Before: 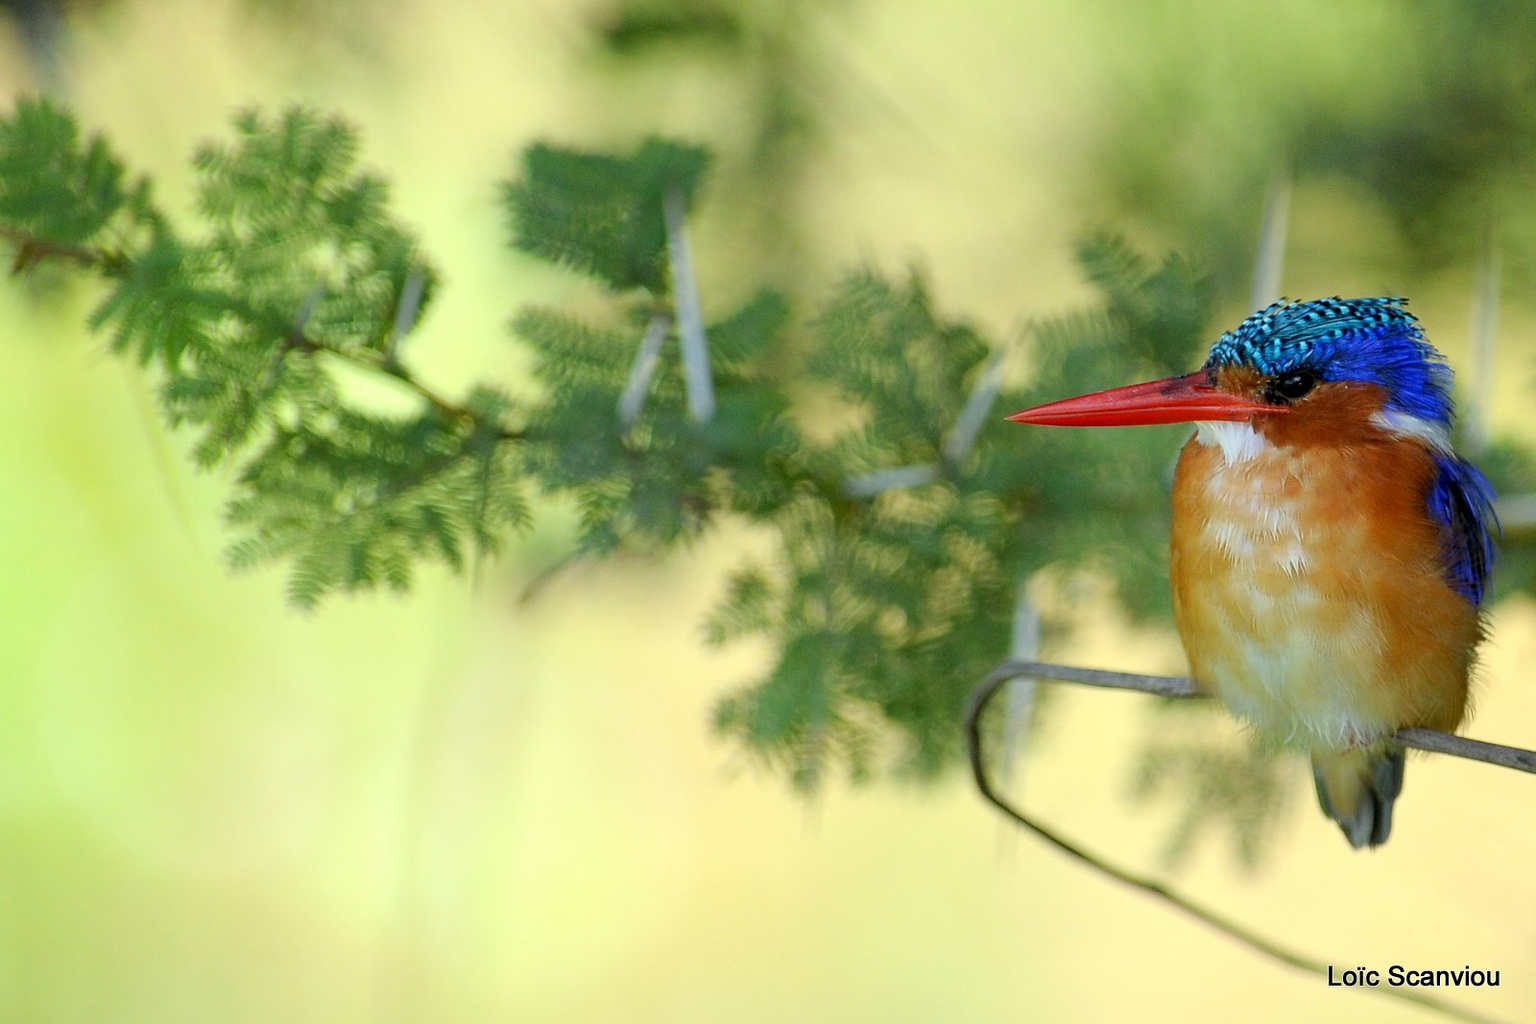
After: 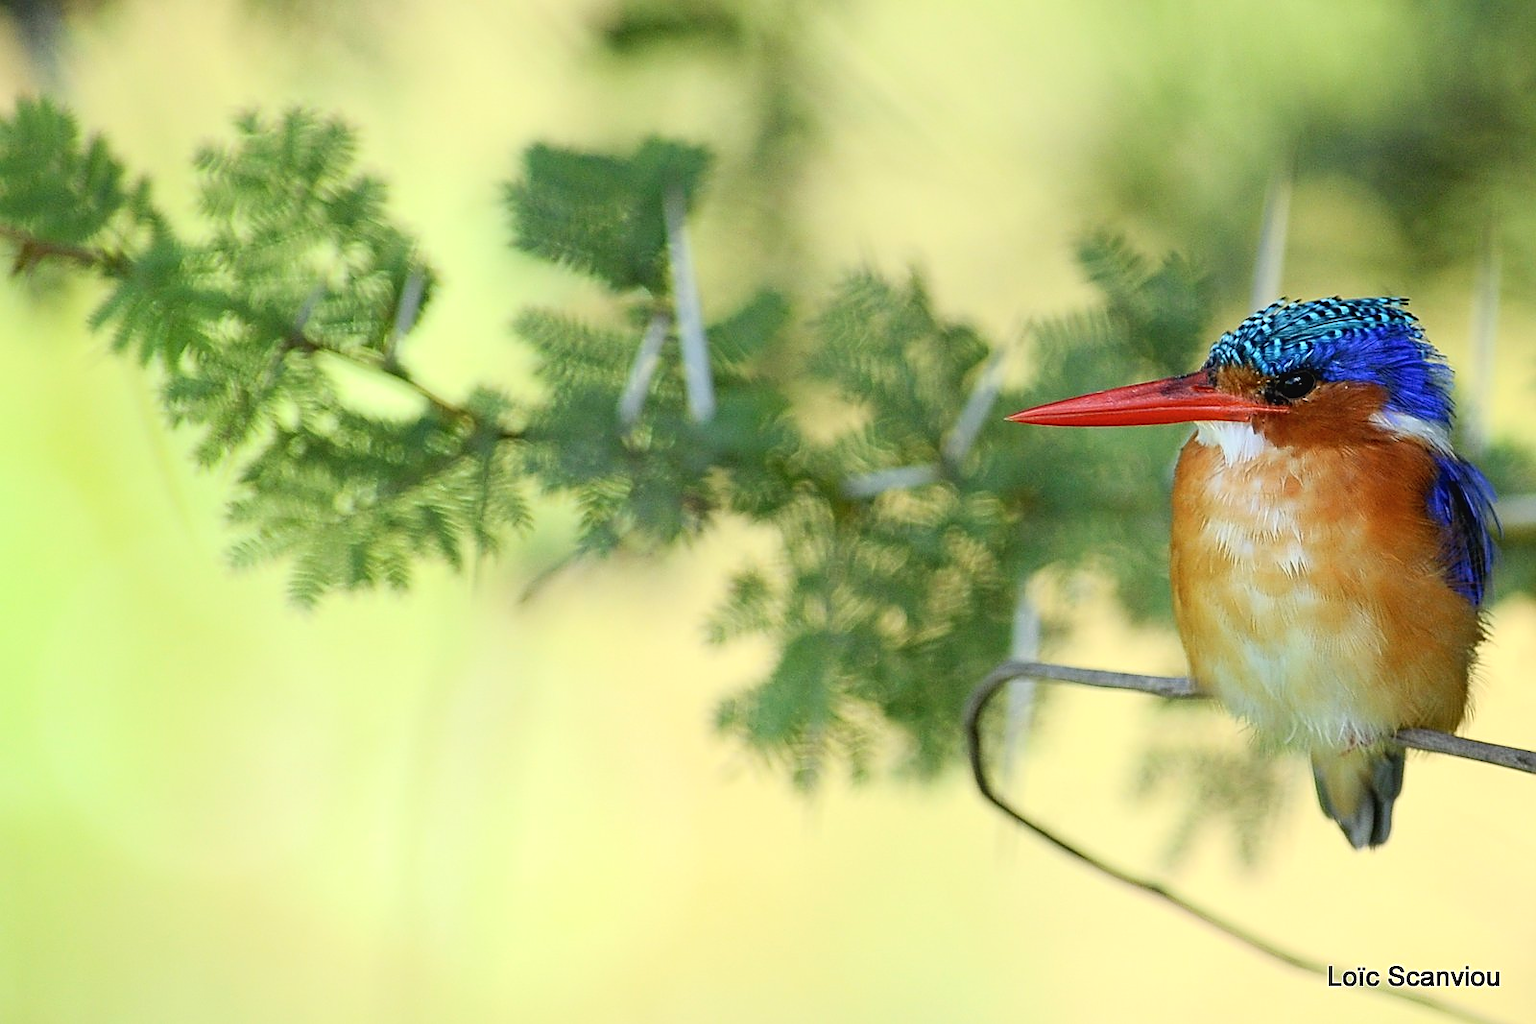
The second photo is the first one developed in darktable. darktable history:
levels: mode automatic, levels [0, 0.51, 1]
sharpen: on, module defaults
tone curve: curves: ch0 [(0, 0.028) (0.138, 0.156) (0.468, 0.516) (0.754, 0.823) (1, 1)], color space Lab, independent channels, preserve colors none
